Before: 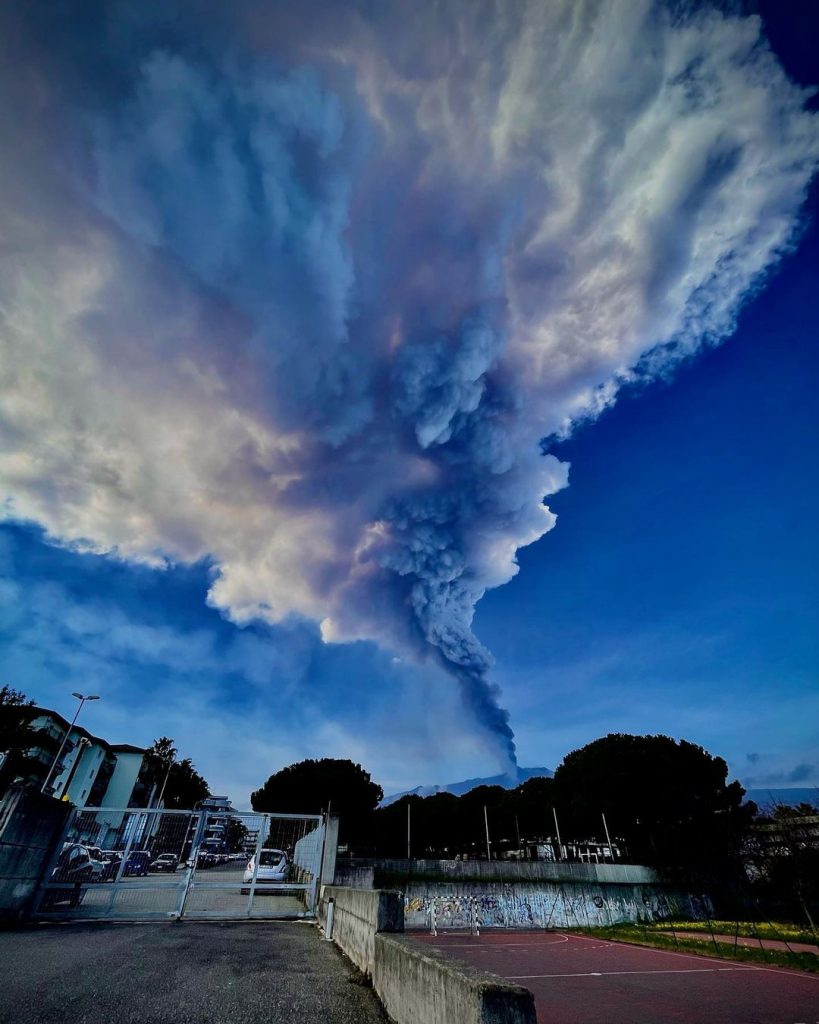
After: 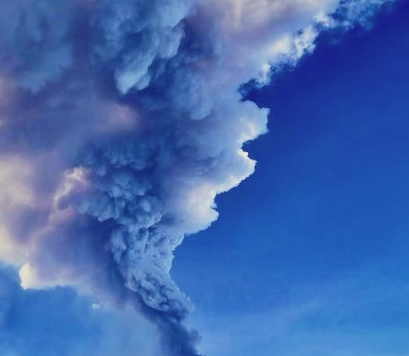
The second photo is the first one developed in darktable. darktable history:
crop: left 36.852%, top 34.62%, right 13.165%, bottom 30.58%
exposure: compensate exposure bias true, compensate highlight preservation false
color correction: highlights a* -1.1, highlights b* 4.54, shadows a* 3.6
base curve: curves: ch0 [(0, 0) (0.088, 0.125) (0.176, 0.251) (0.354, 0.501) (0.613, 0.749) (1, 0.877)], preserve colors none
